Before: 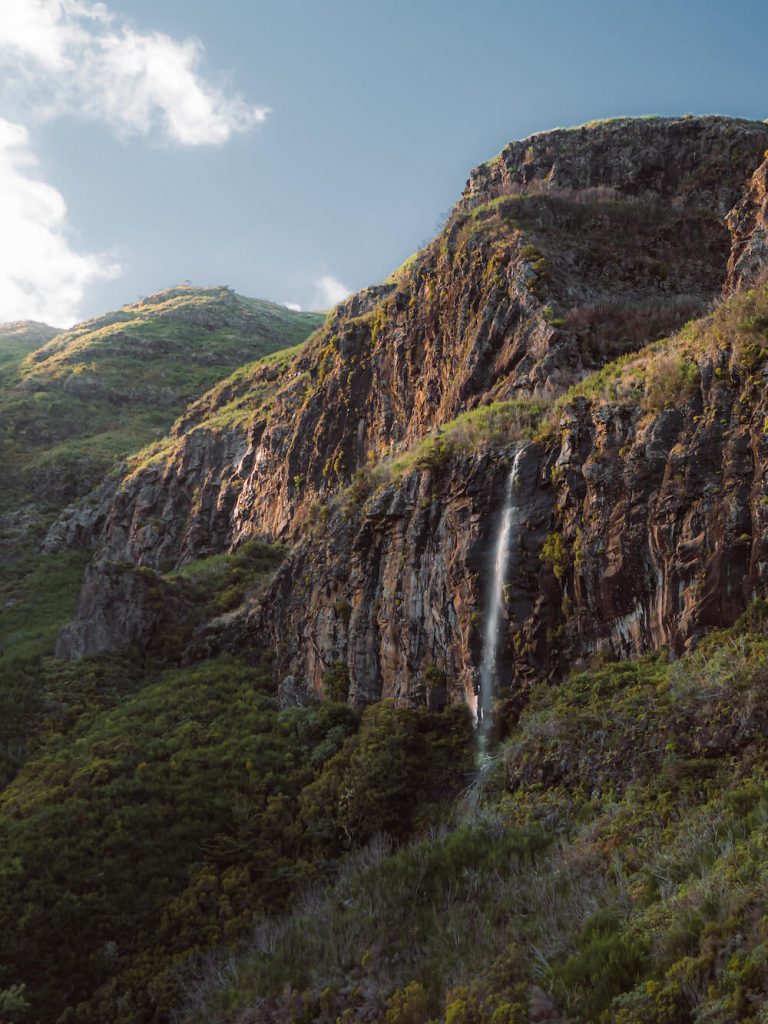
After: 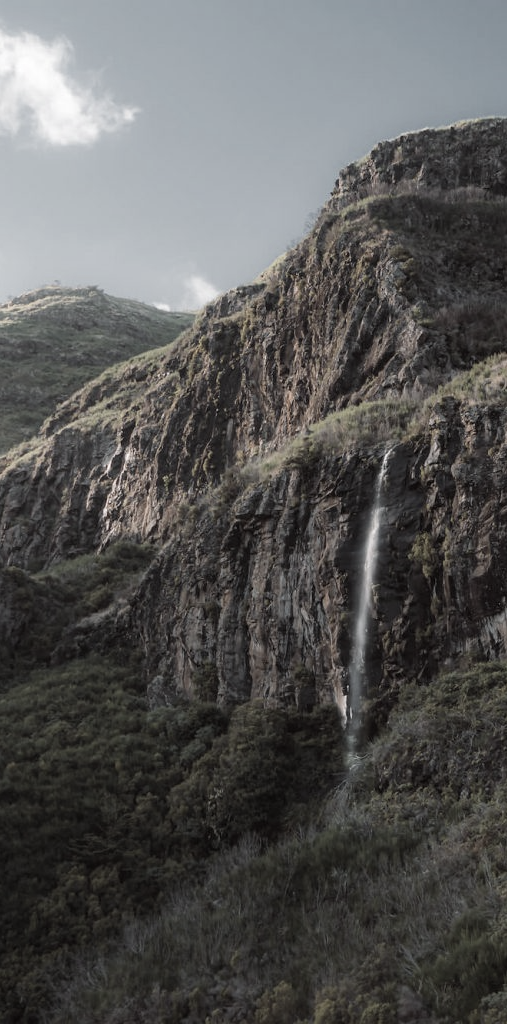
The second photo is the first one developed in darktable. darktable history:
crop: left 17.137%, right 16.806%
color zones: curves: ch1 [(0, 0.153) (0.143, 0.15) (0.286, 0.151) (0.429, 0.152) (0.571, 0.152) (0.714, 0.151) (0.857, 0.151) (1, 0.153)]
